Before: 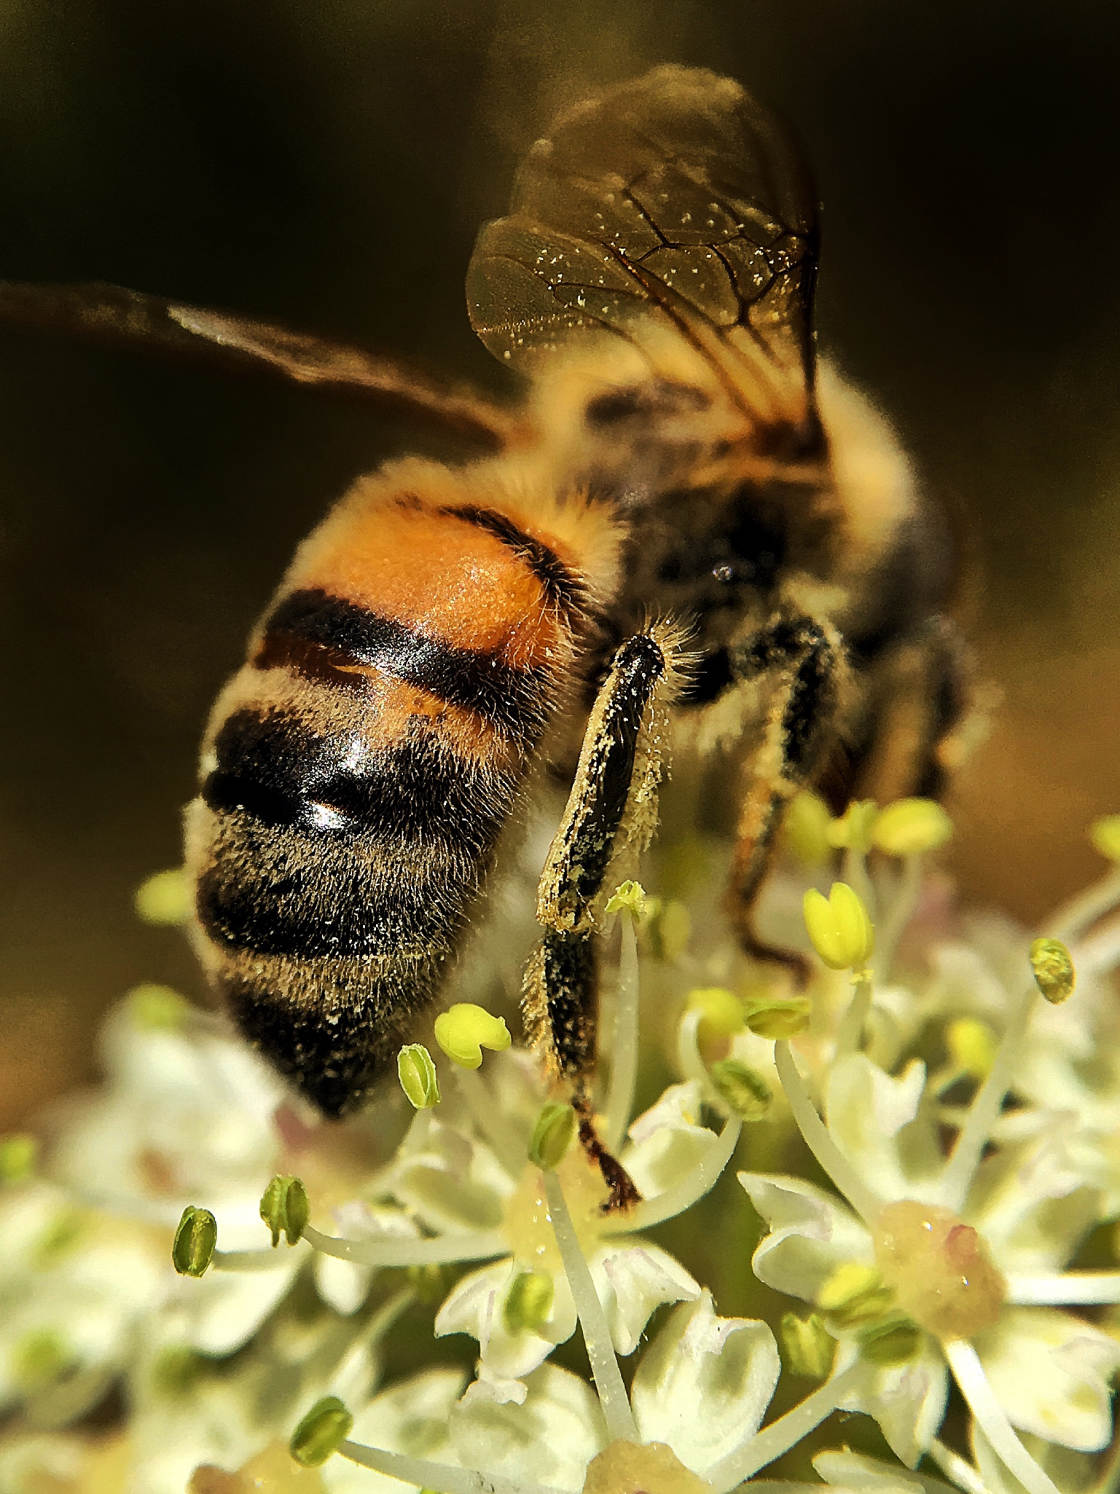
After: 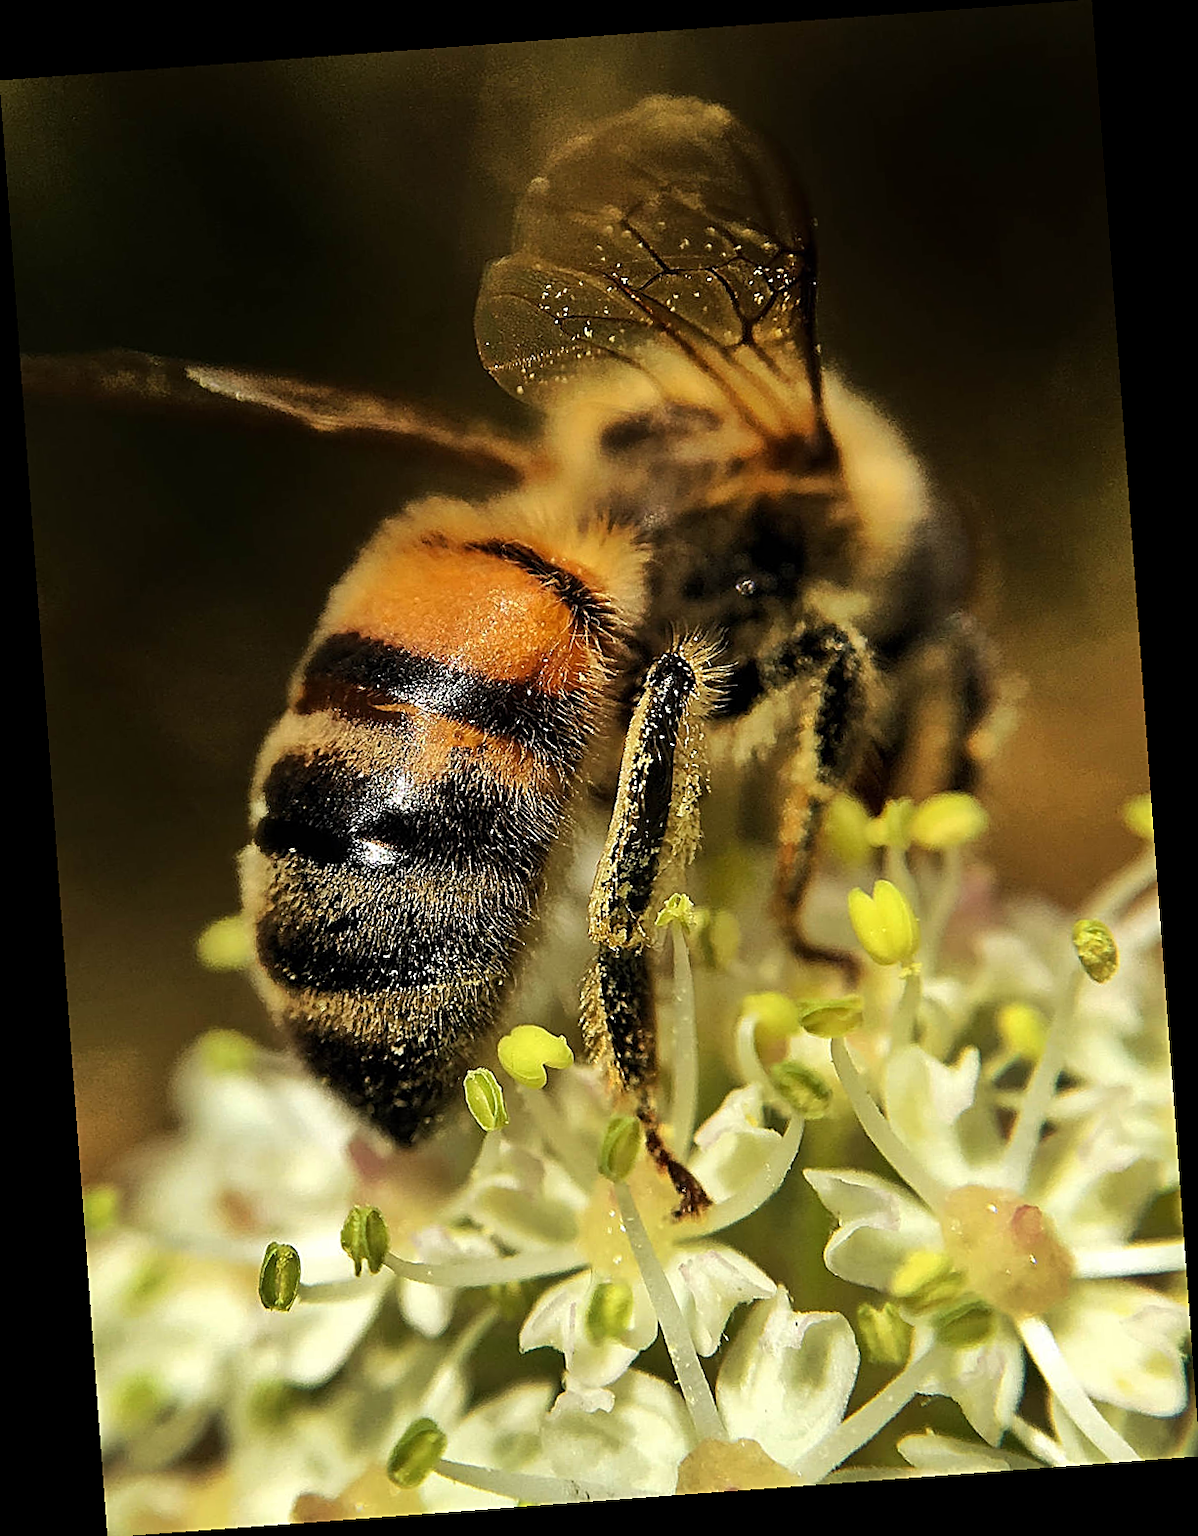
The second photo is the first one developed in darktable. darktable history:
sharpen: on, module defaults
rotate and perspective: rotation -4.25°, automatic cropping off
